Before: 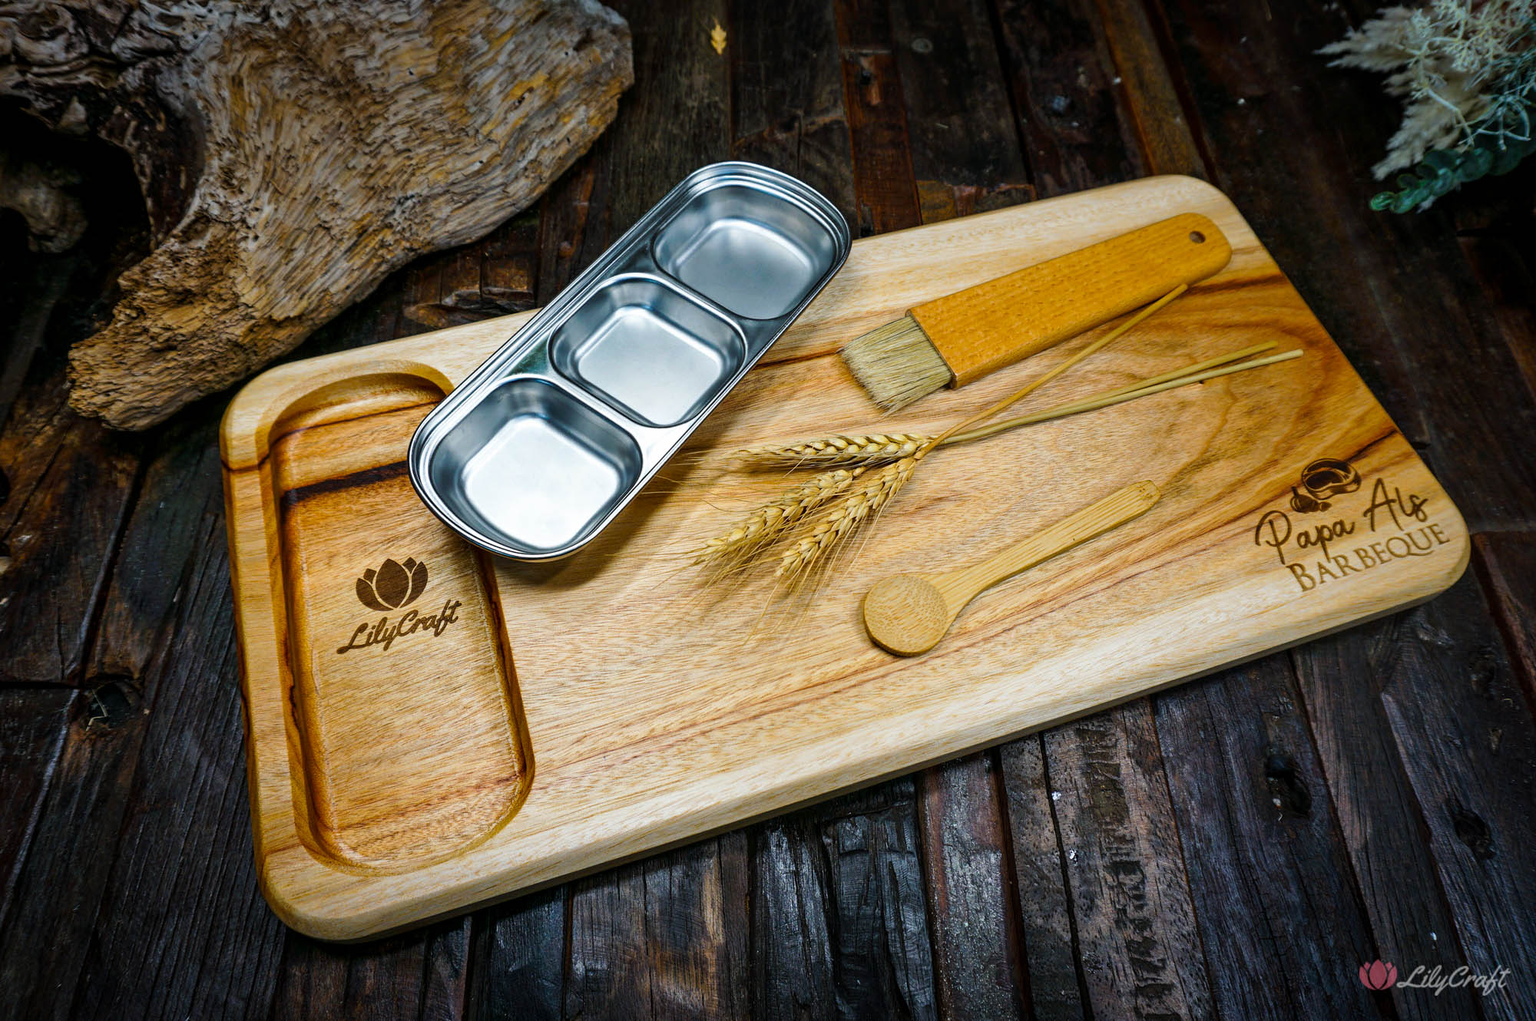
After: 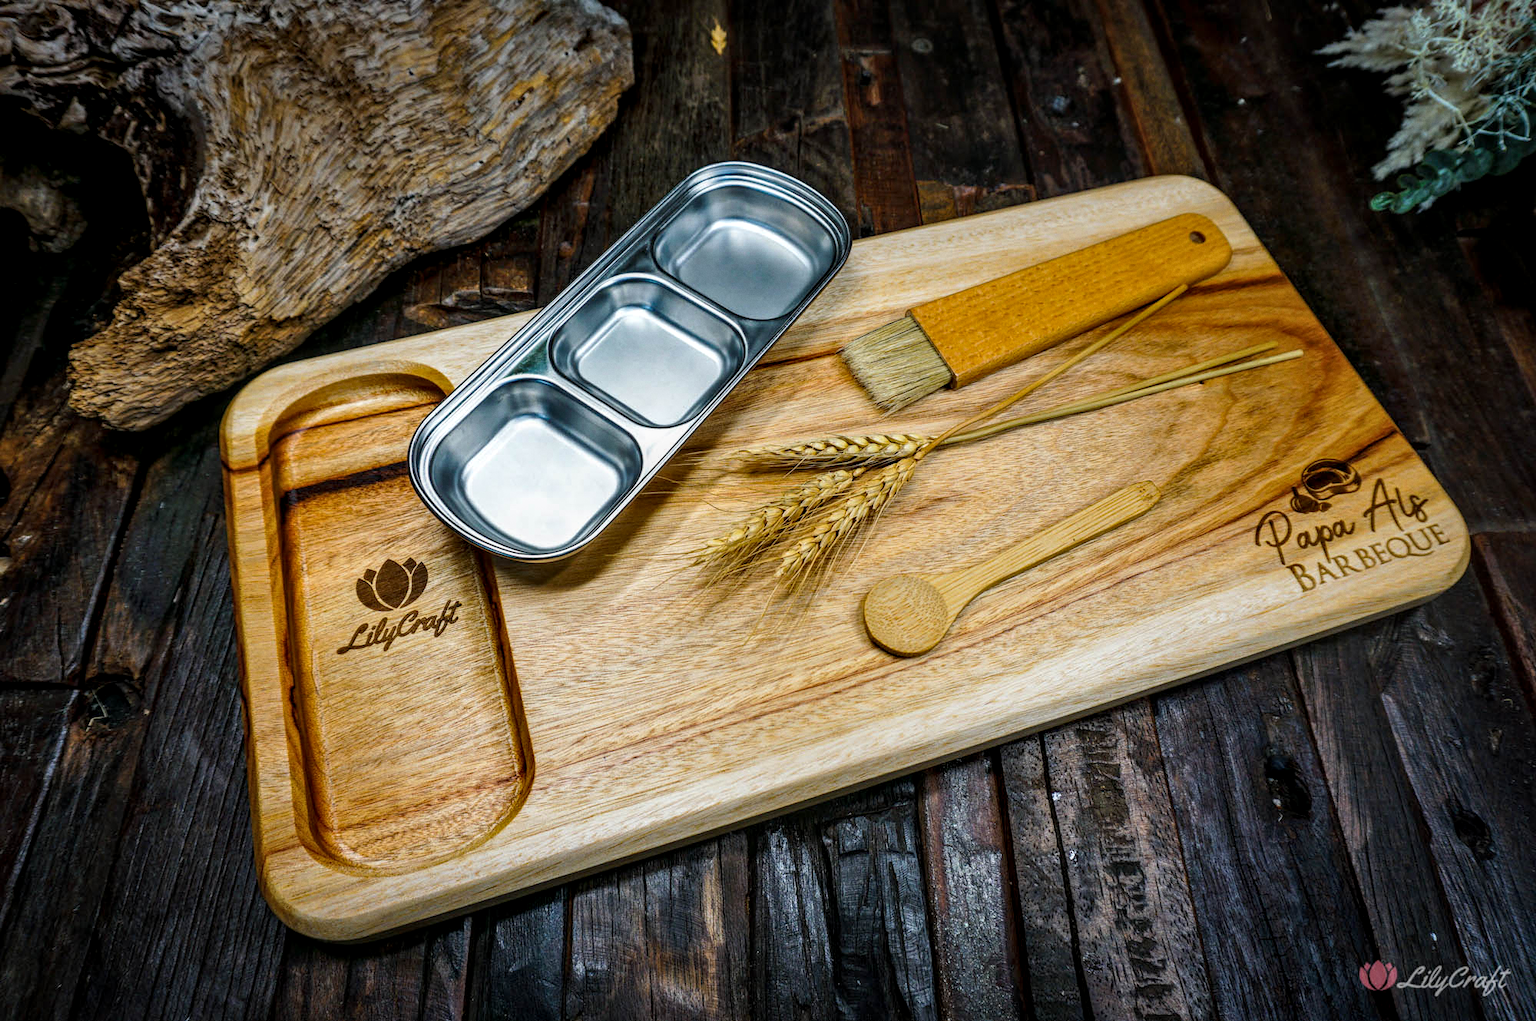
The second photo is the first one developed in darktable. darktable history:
white balance: red 1, blue 1
grain: coarseness 0.09 ISO, strength 10%
local contrast: highlights 35%, detail 135%
